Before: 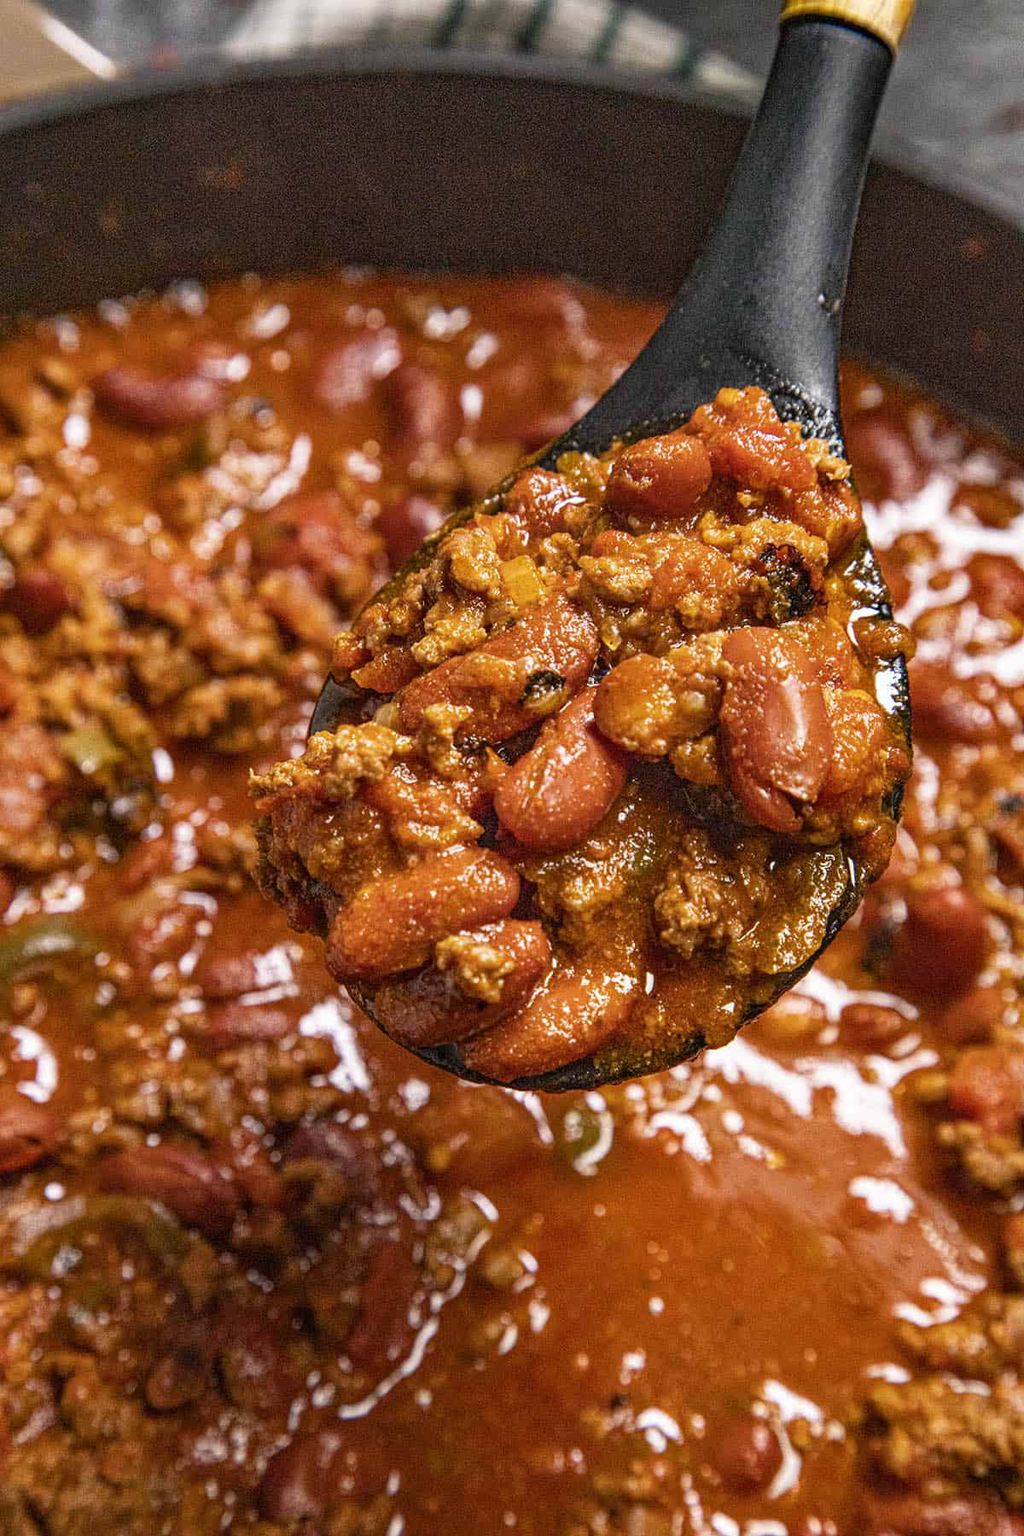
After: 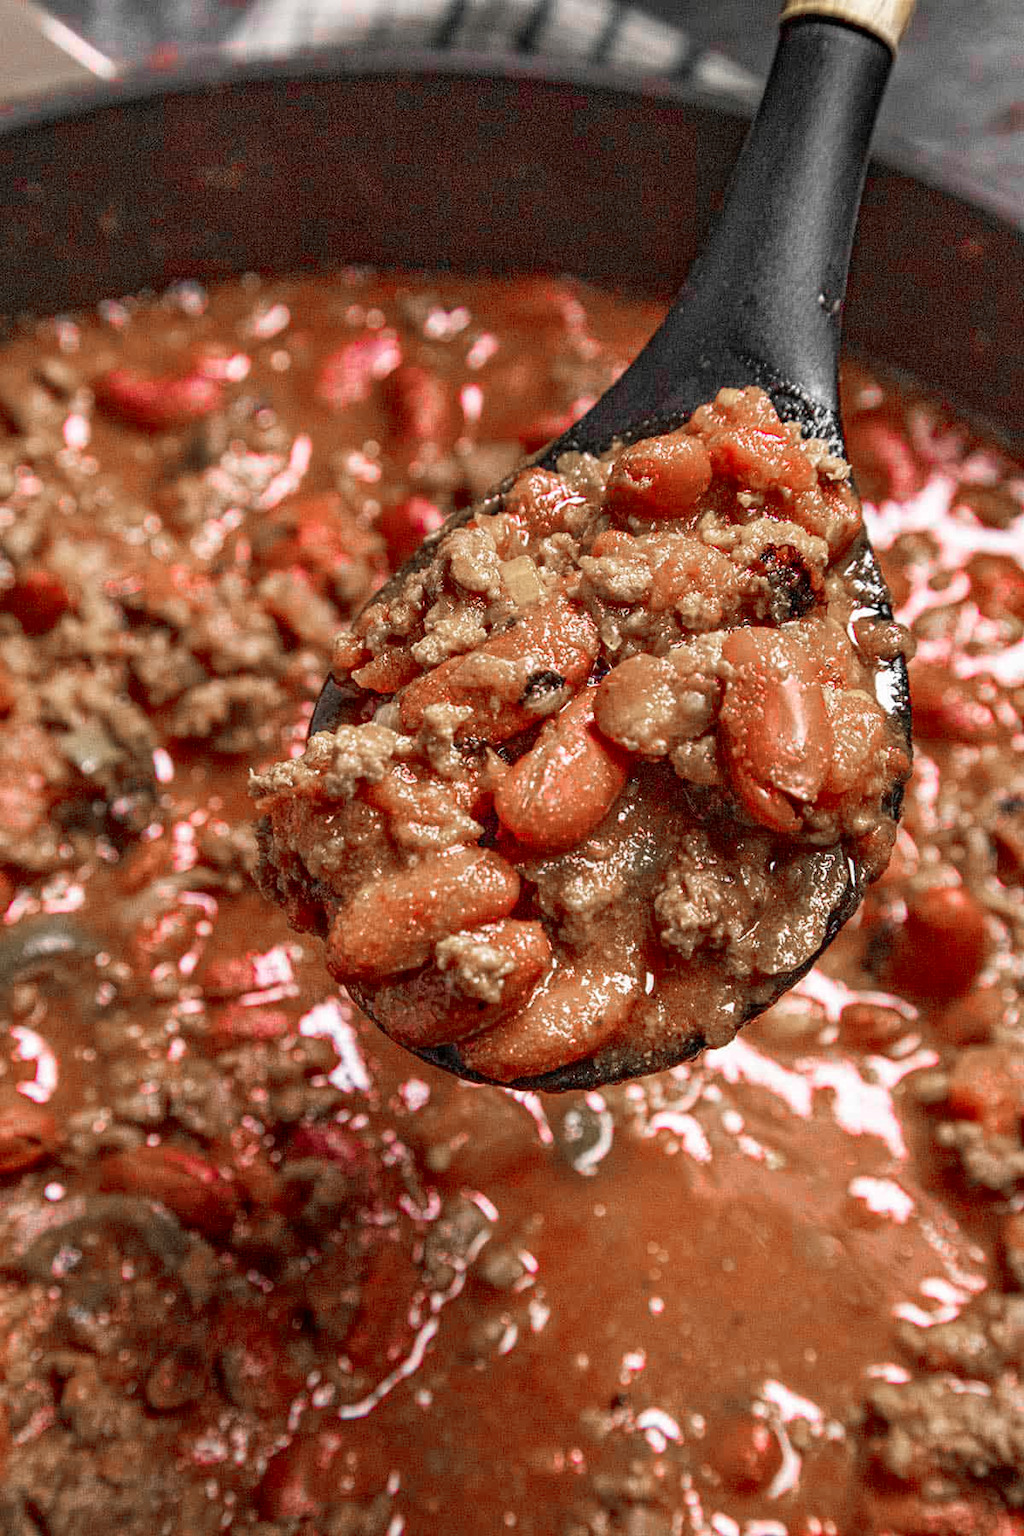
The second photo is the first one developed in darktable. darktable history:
color zones: curves: ch1 [(0, 0.831) (0.08, 0.771) (0.157, 0.268) (0.241, 0.207) (0.562, -0.005) (0.714, -0.013) (0.876, 0.01) (1, 0.831)]
